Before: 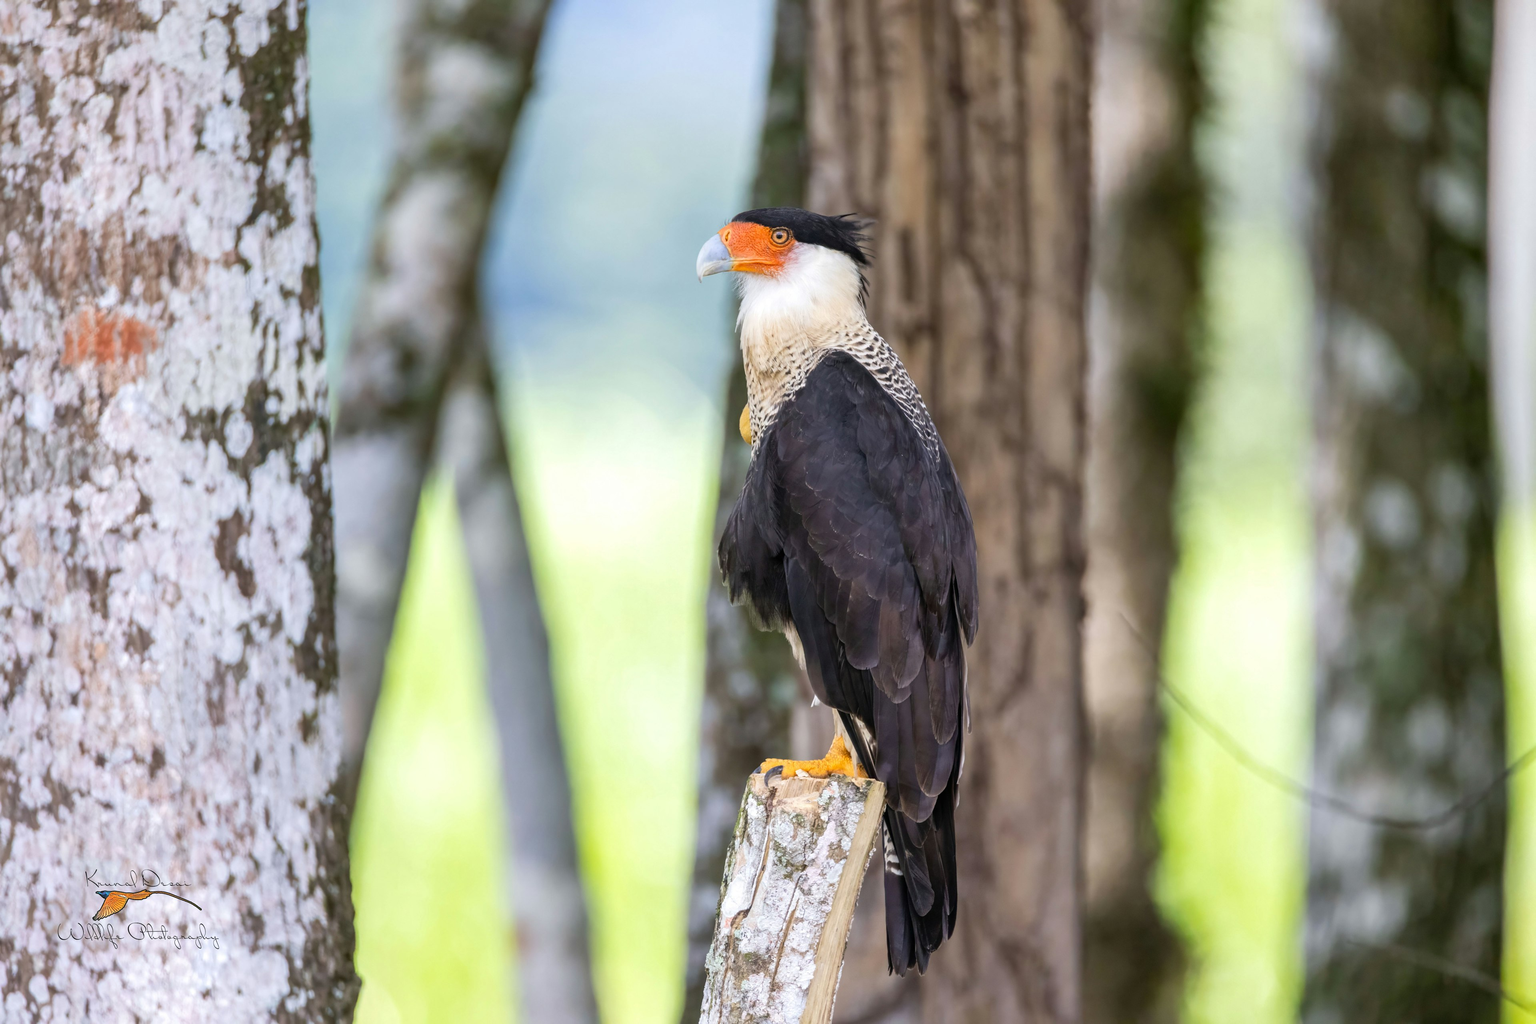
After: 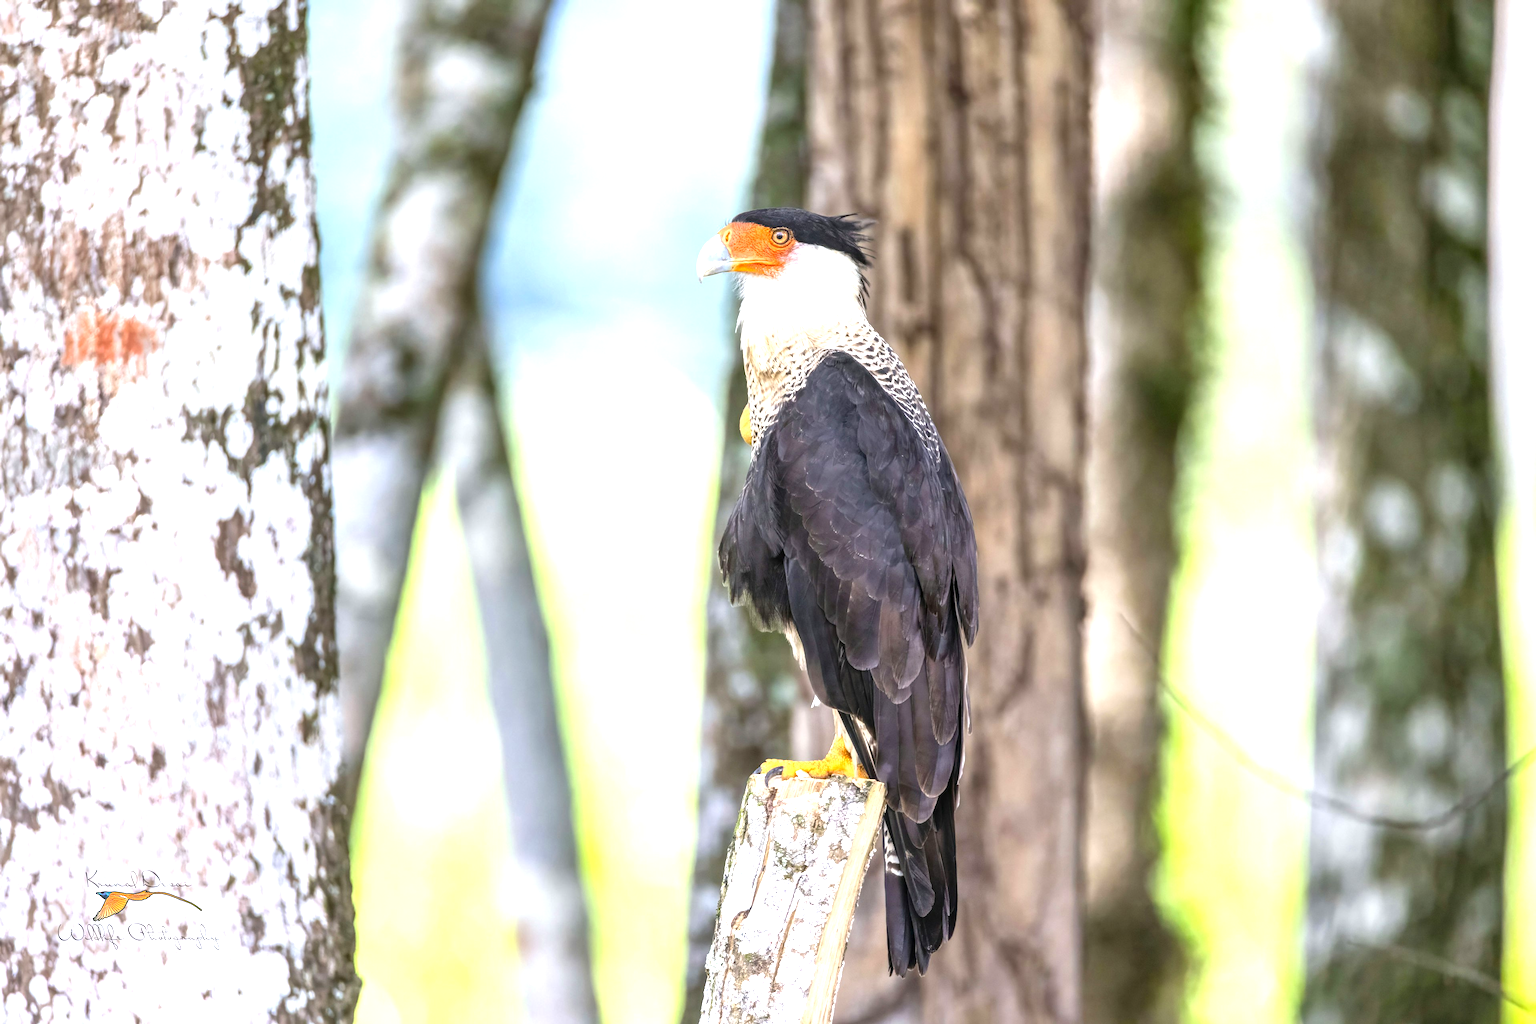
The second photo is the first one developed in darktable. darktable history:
exposure: black level correction 0, exposure 0.95 EV, compensate exposure bias true, compensate highlight preservation false
local contrast: on, module defaults
